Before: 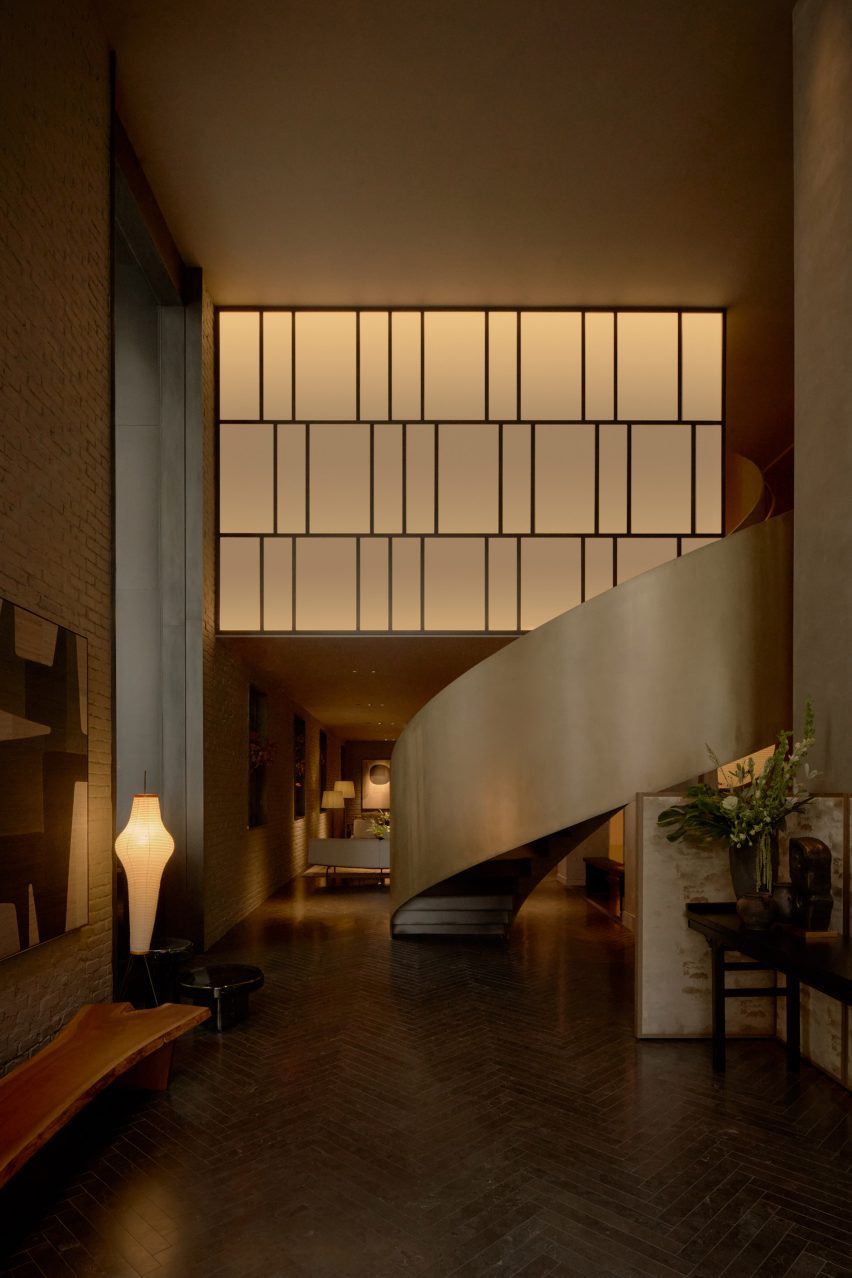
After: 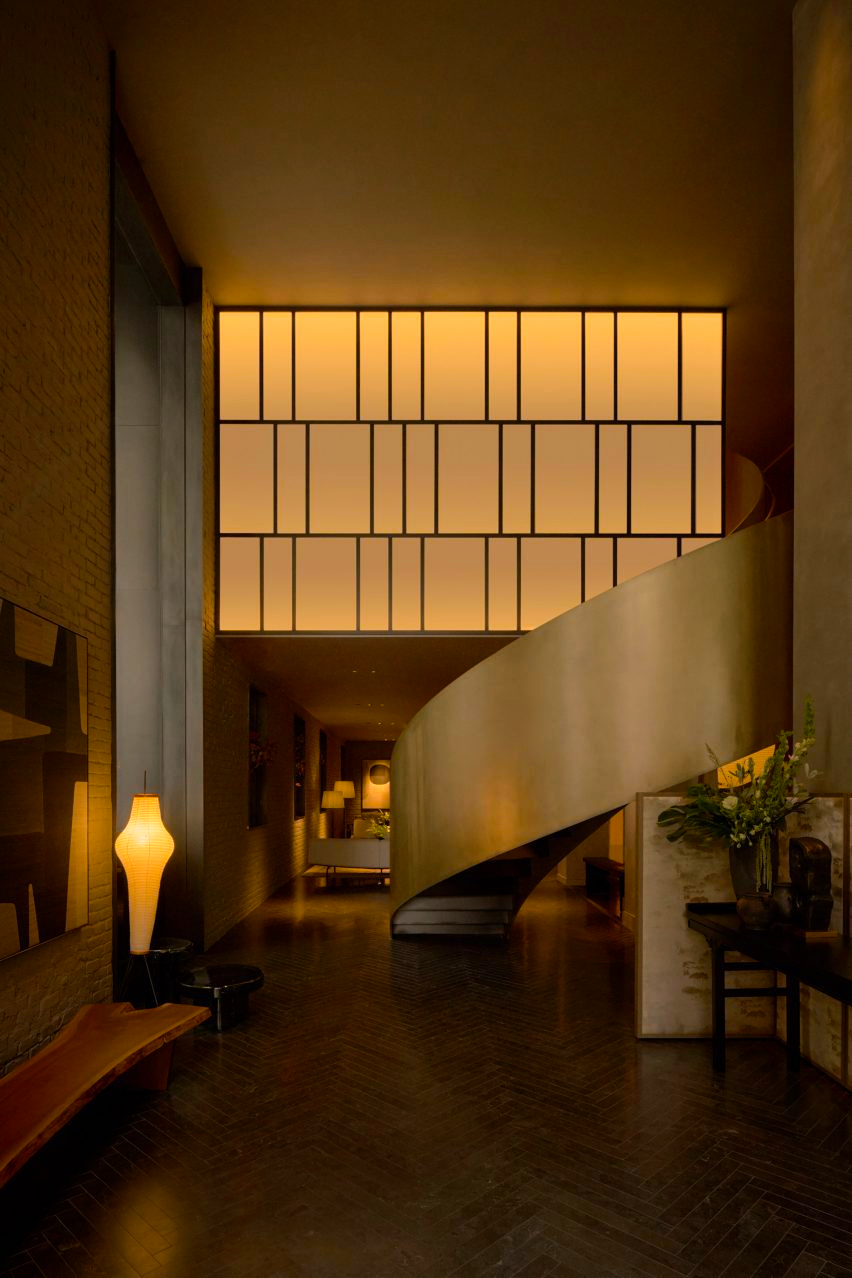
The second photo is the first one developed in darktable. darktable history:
color balance rgb: highlights gain › chroma 2.98%, highlights gain › hue 54.79°, linear chroma grading › global chroma 15.616%, perceptual saturation grading › global saturation 19.538%, perceptual brilliance grading › highlights 6.937%, perceptual brilliance grading › mid-tones 16.279%, perceptual brilliance grading › shadows -5.556%
